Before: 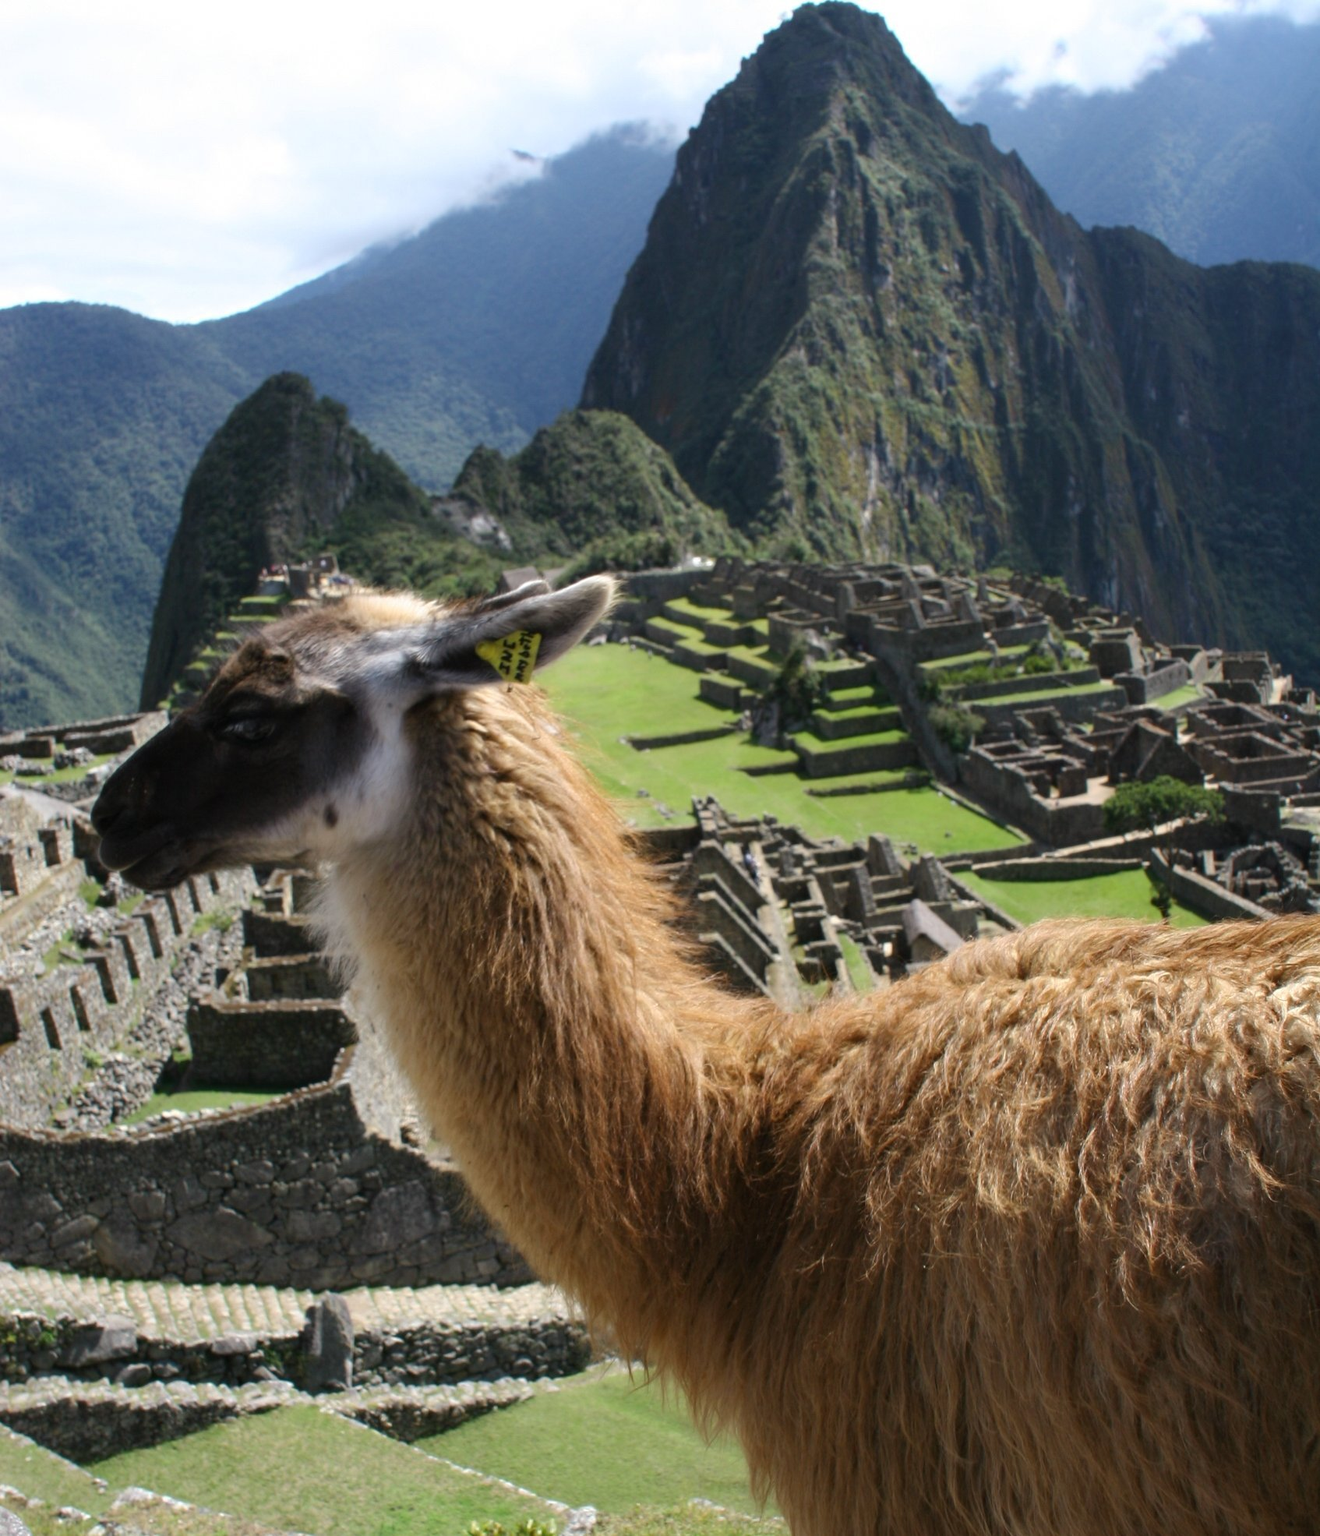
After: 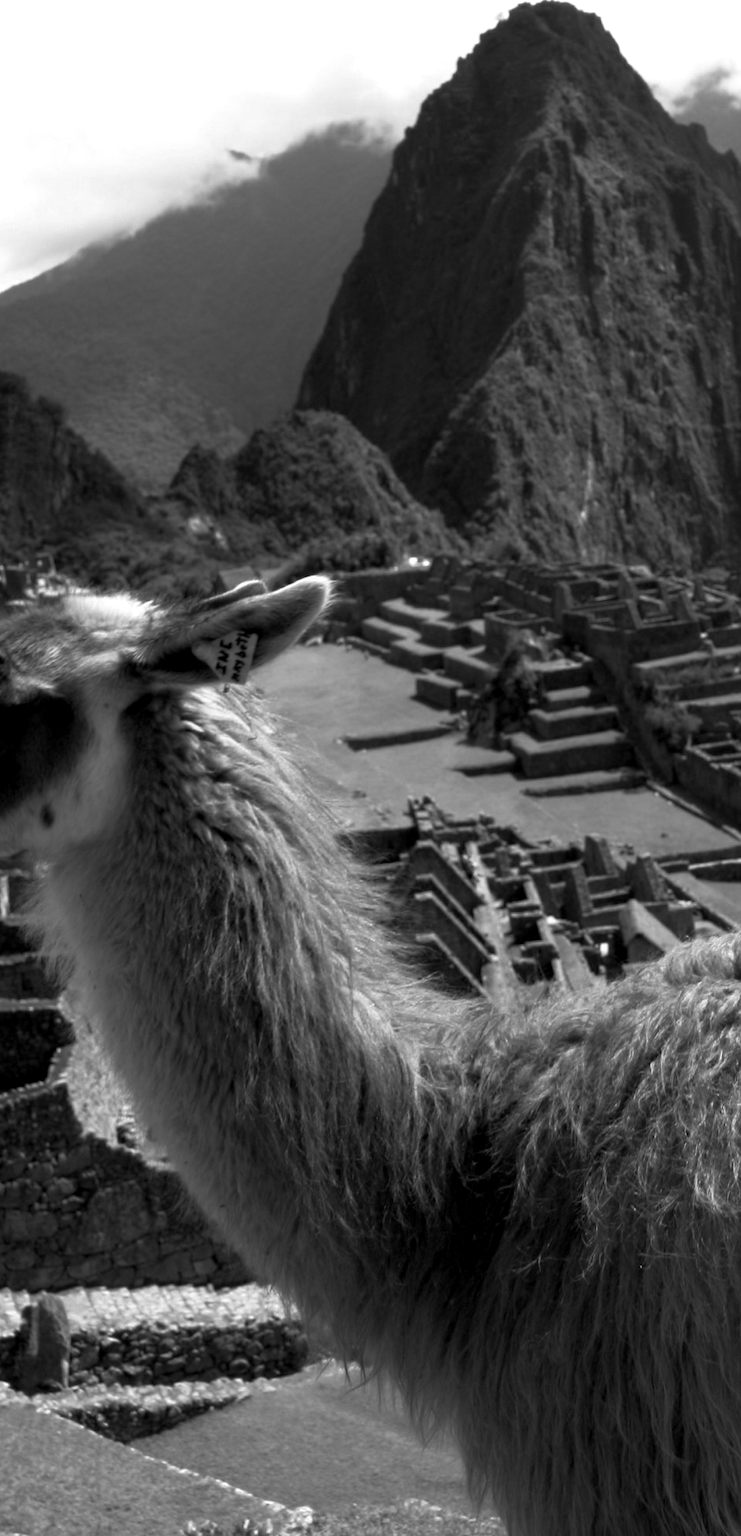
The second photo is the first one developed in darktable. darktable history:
crop: left 21.496%, right 22.254%
rgb curve: curves: ch0 [(0, 0) (0.415, 0.237) (1, 1)]
exposure: black level correction 0.009, exposure 0.119 EV, compensate highlight preservation false
monochrome: on, module defaults
